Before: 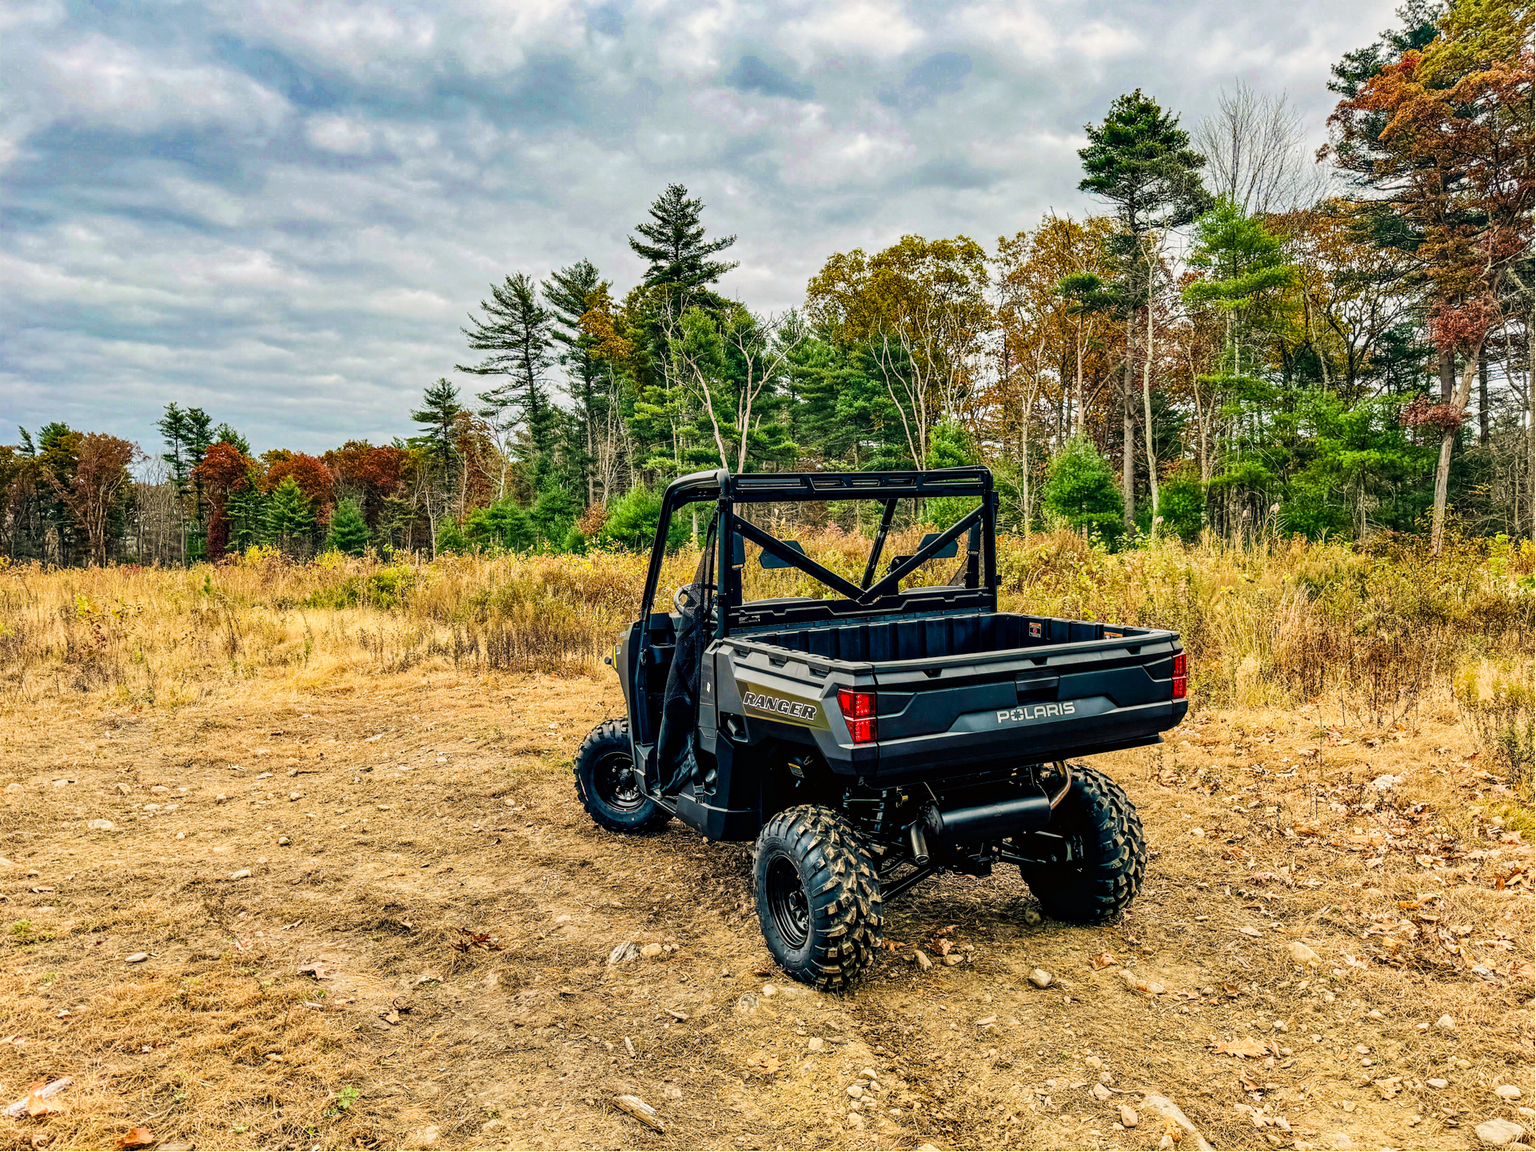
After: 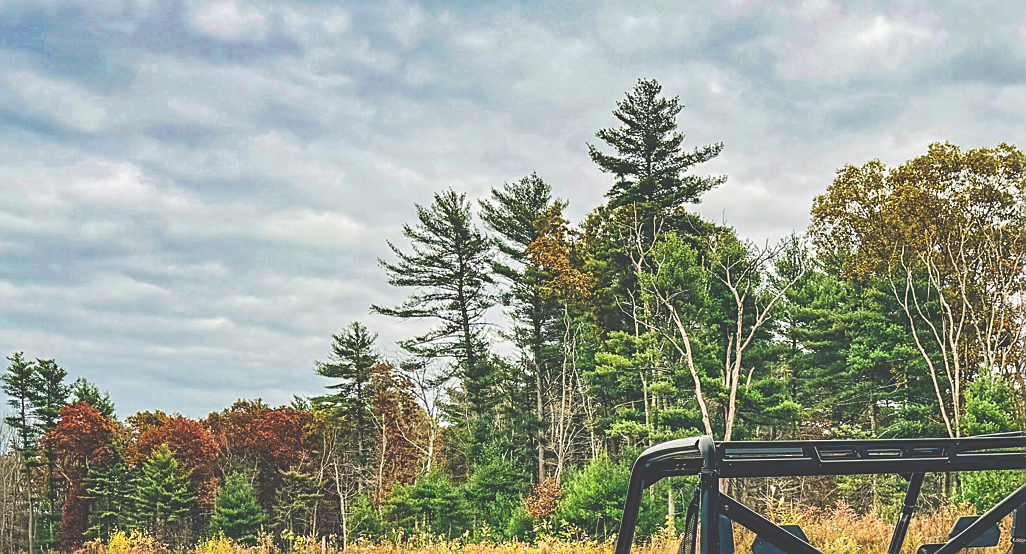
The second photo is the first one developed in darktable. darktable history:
crop: left 10.342%, top 10.497%, right 36.21%, bottom 50.997%
exposure: black level correction -0.042, exposure 0.062 EV, compensate highlight preservation false
sharpen: on, module defaults
